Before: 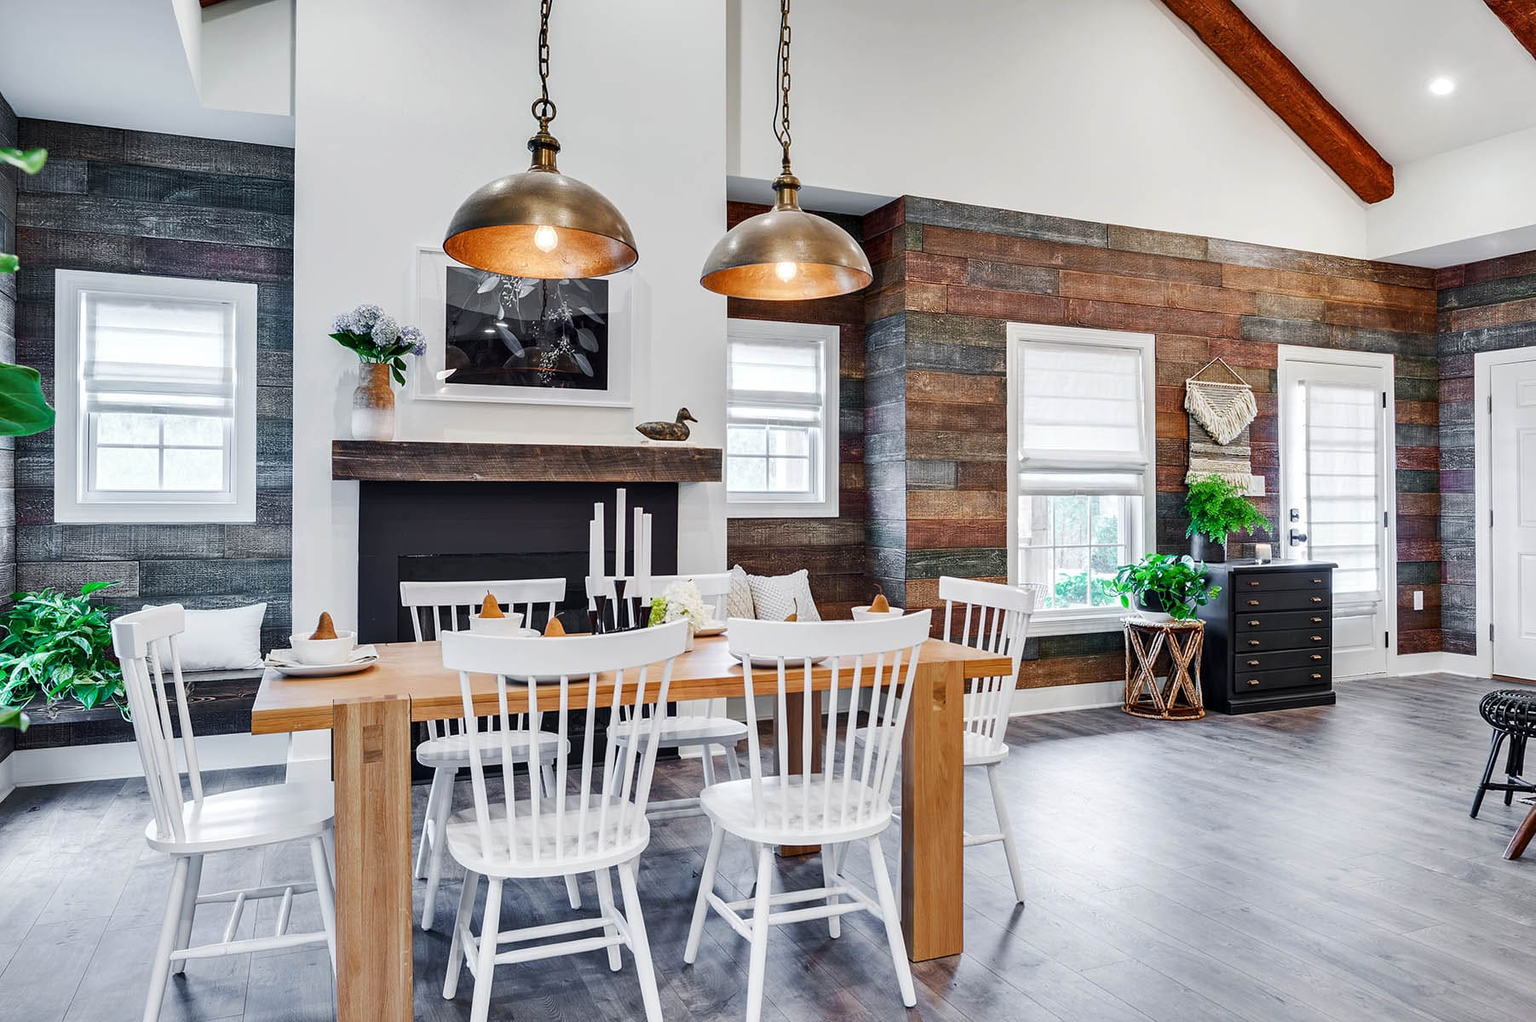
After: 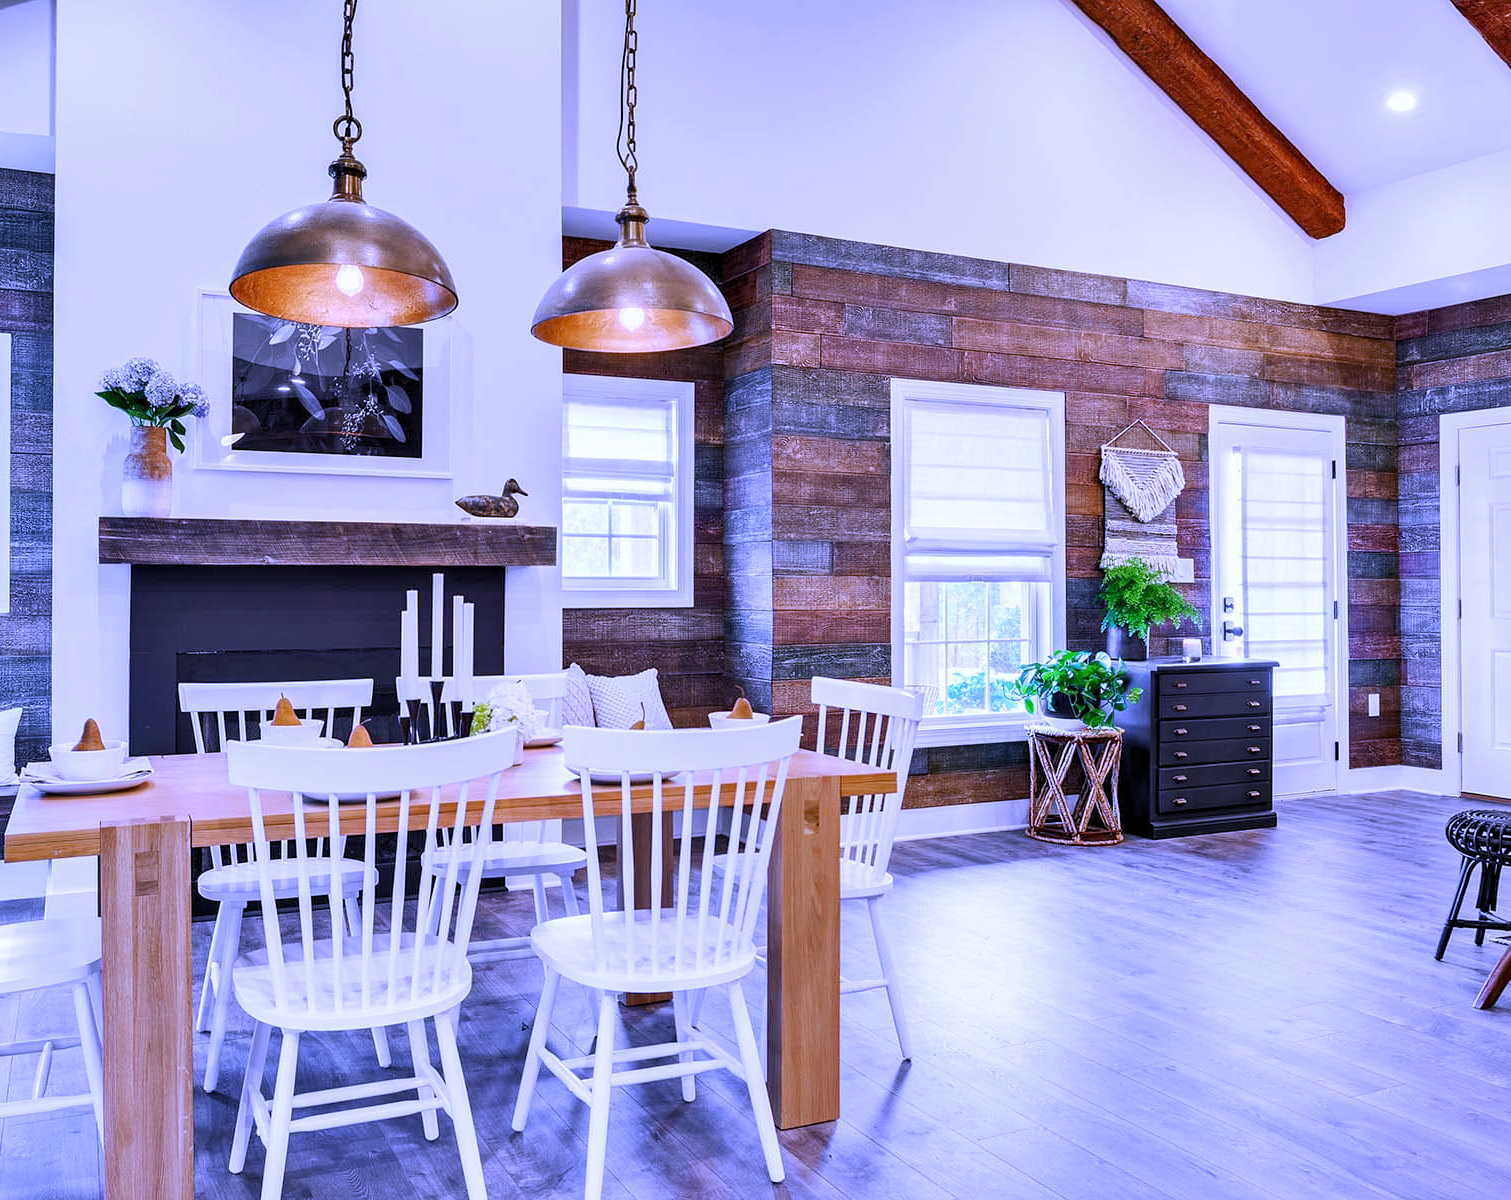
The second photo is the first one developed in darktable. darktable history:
exposure: compensate highlight preservation false
crop: left 16.145%
levels: levels [0.018, 0.493, 1]
white balance: red 0.98, blue 1.61
